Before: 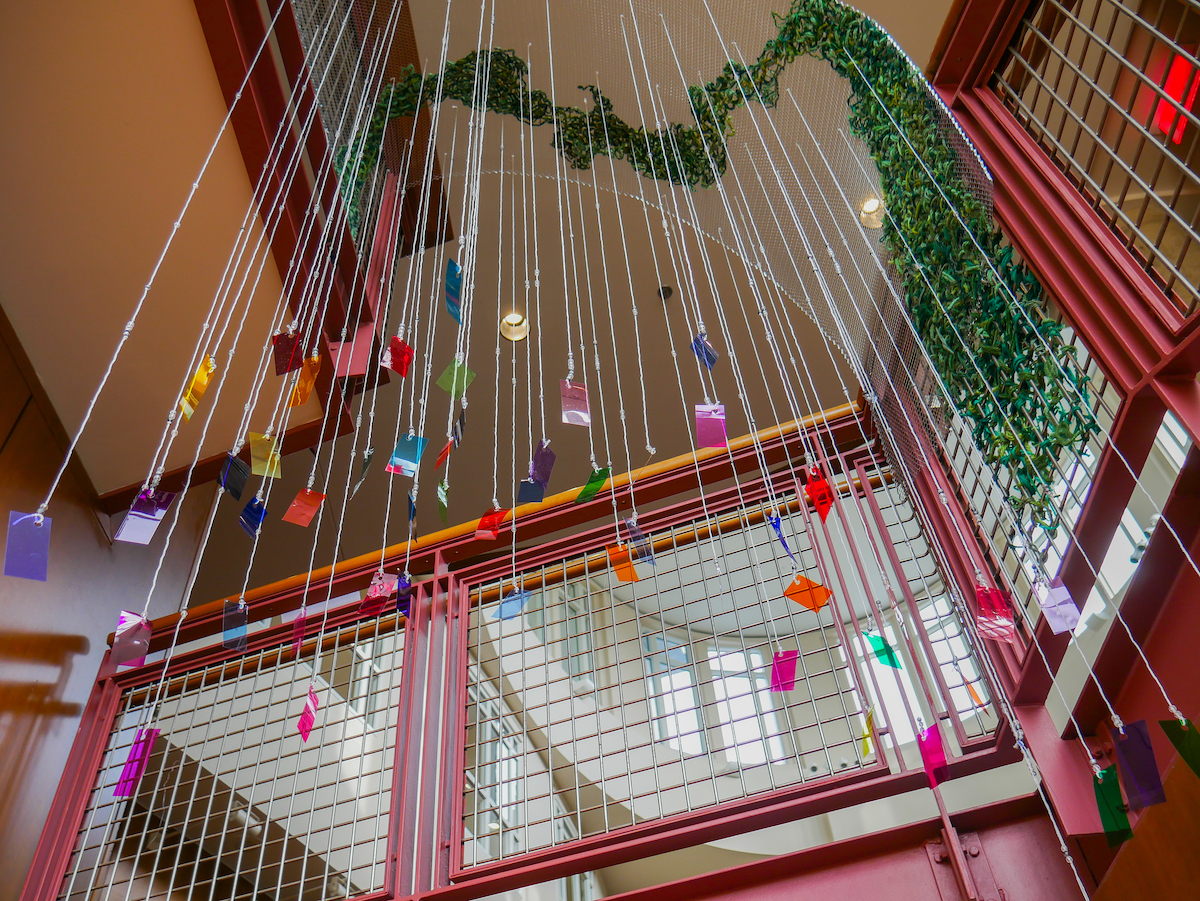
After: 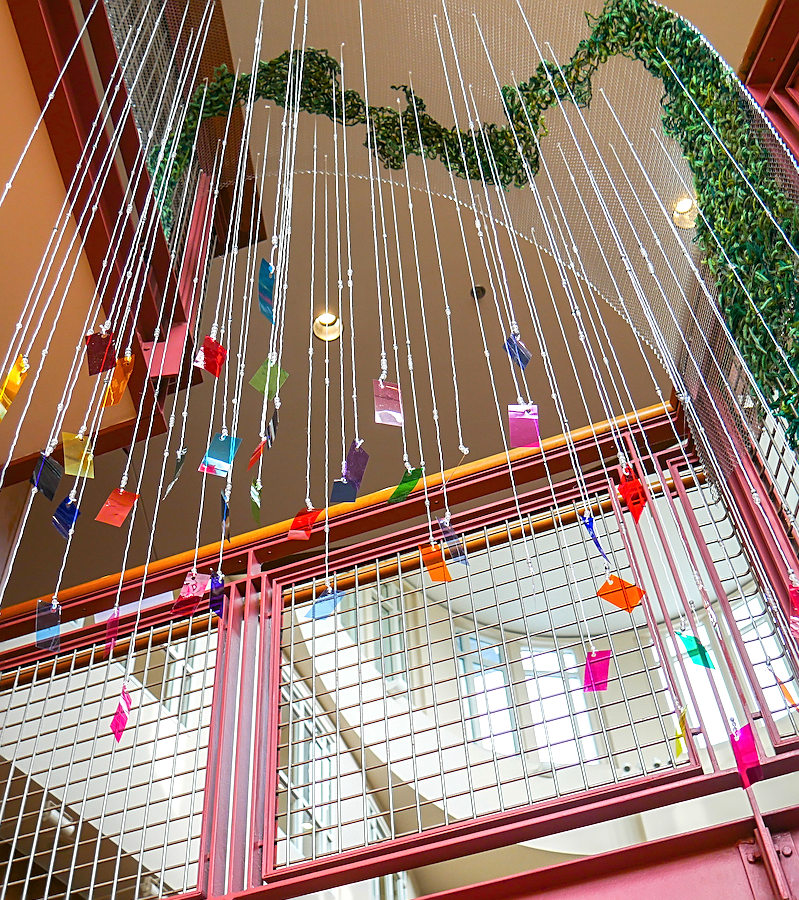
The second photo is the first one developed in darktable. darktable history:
crop and rotate: left 15.618%, right 17.777%
sharpen: radius 1.945
exposure: black level correction 0, exposure 0.693 EV, compensate highlight preservation false
